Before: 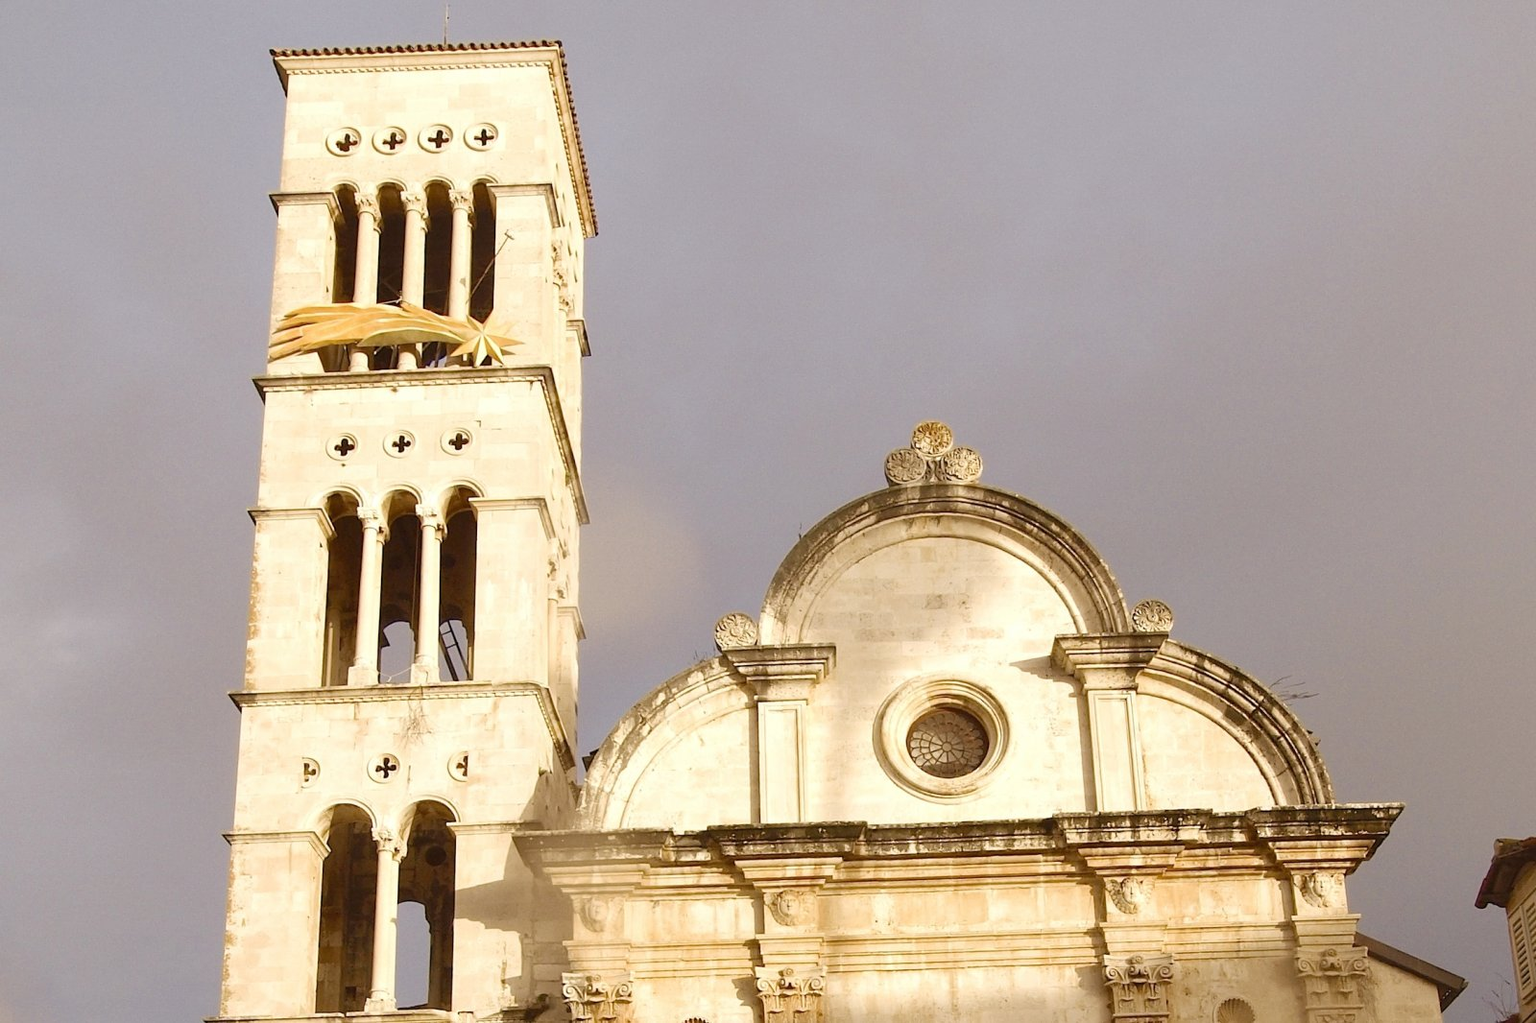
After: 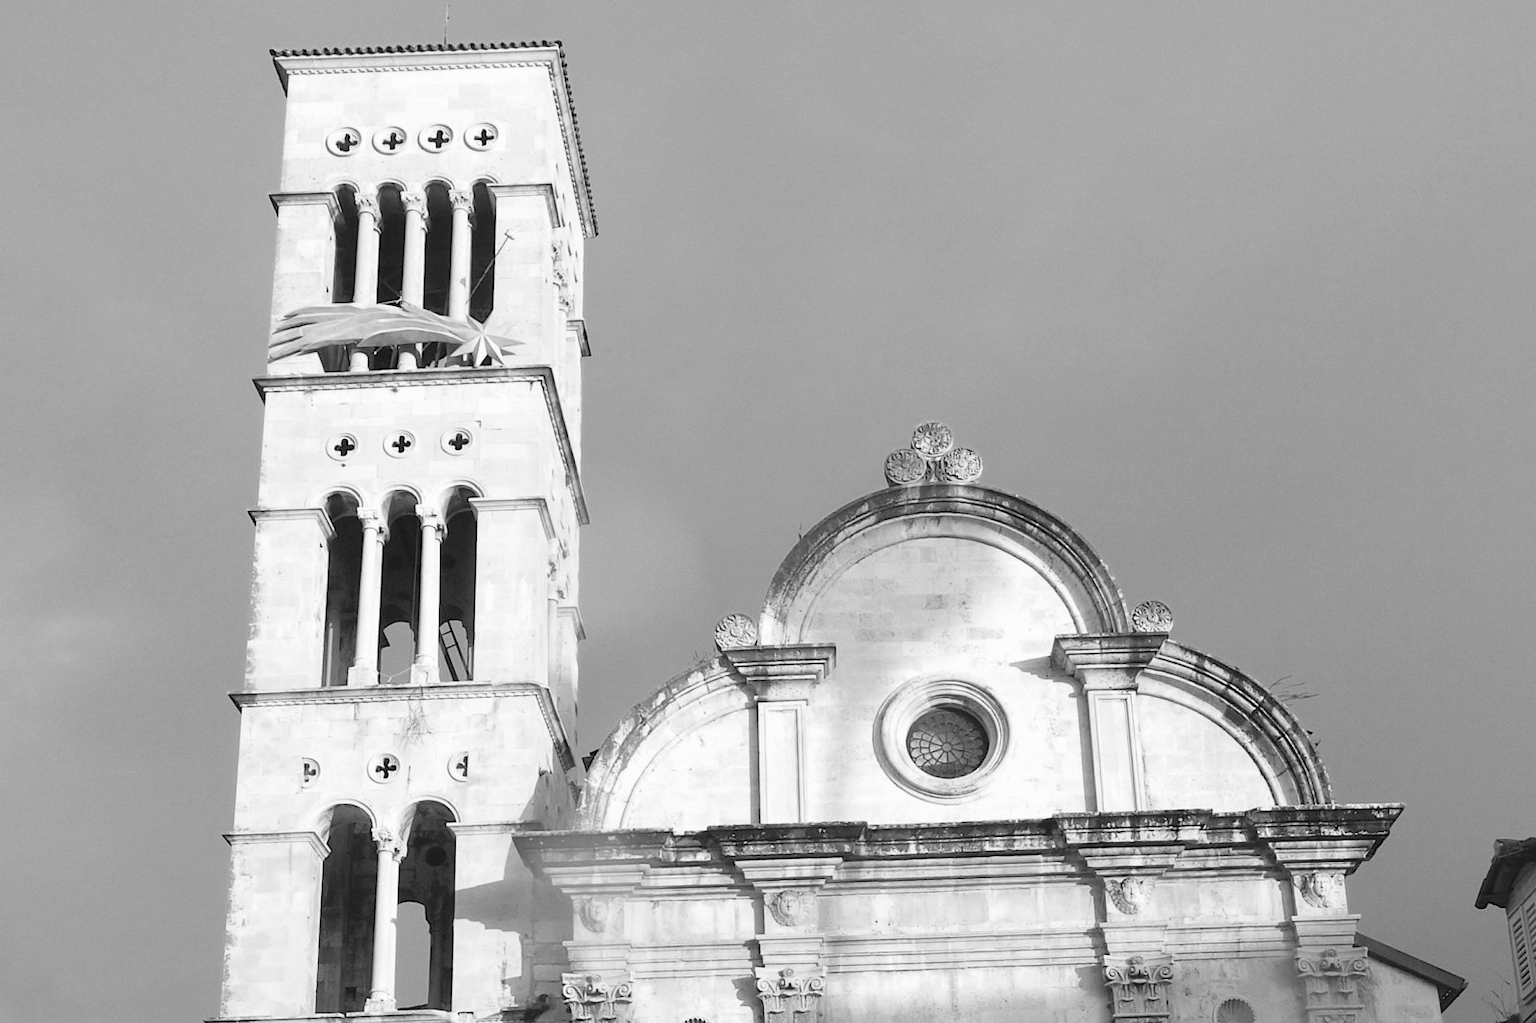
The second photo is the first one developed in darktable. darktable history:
color correction: highlights a* 7.34, highlights b* 4.37
monochrome: on, module defaults
